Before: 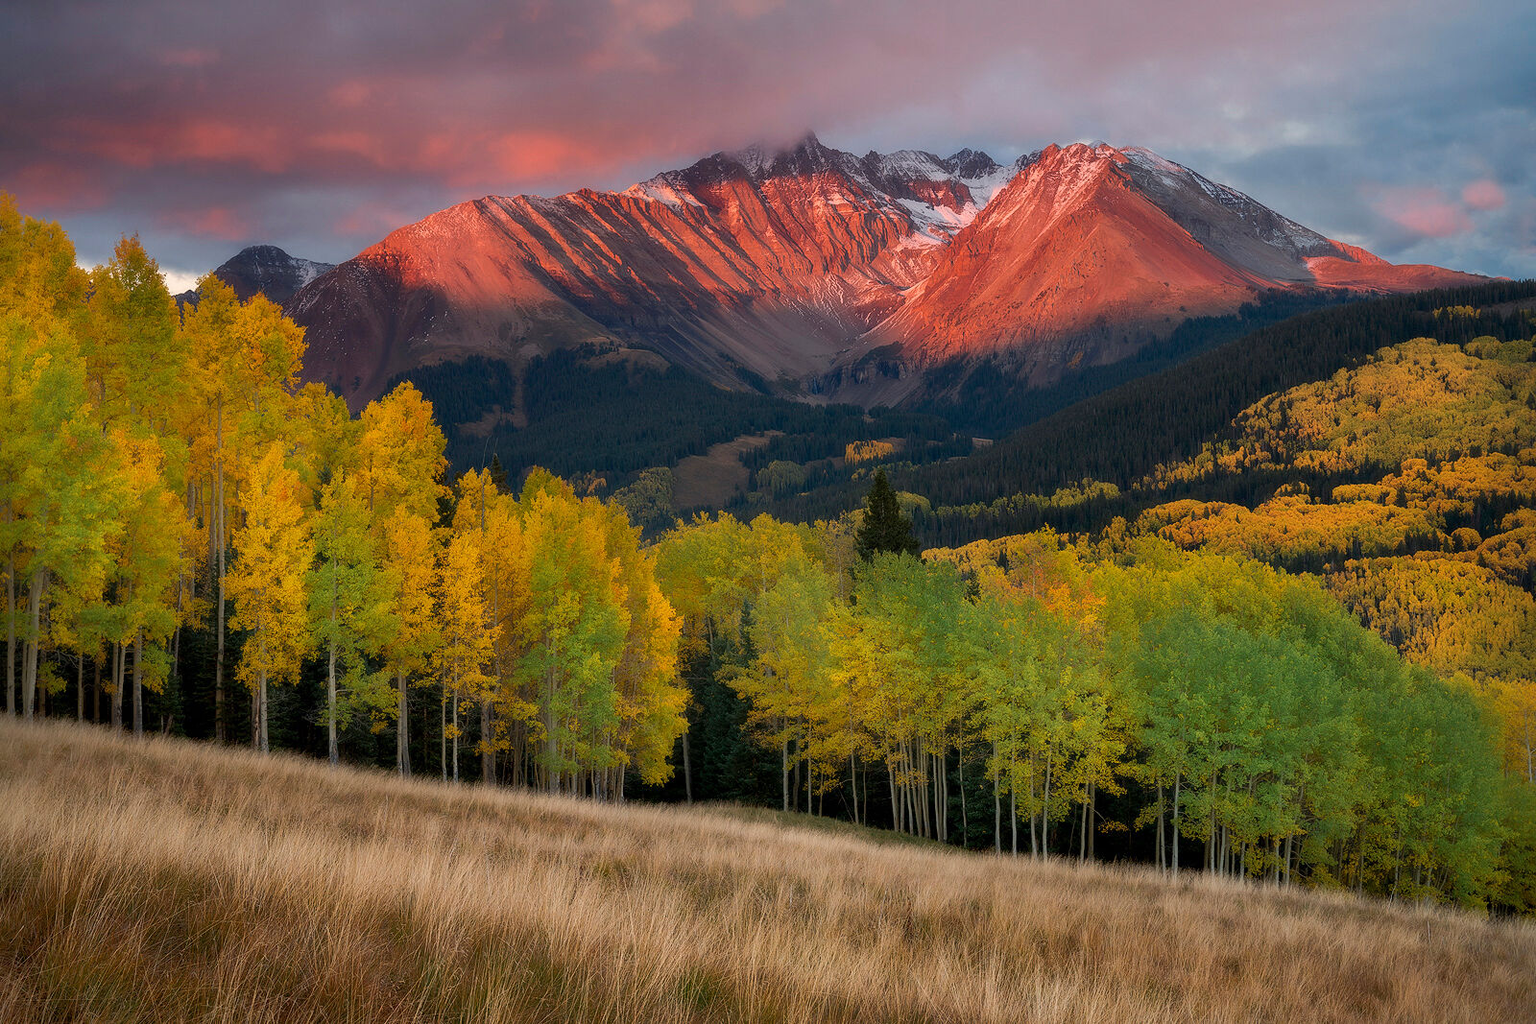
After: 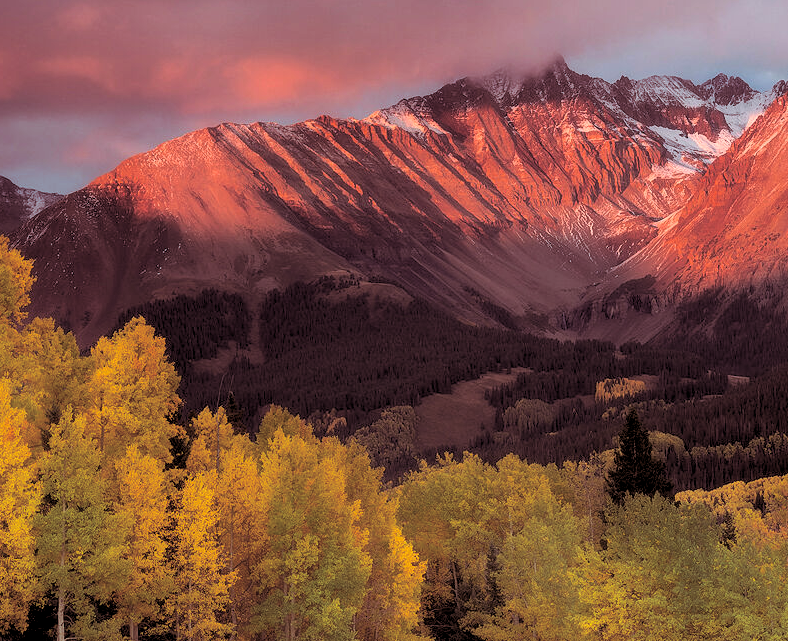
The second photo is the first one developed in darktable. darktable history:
split-toning: on, module defaults
crop: left 17.835%, top 7.675%, right 32.881%, bottom 32.213%
rgb levels: levels [[0.01, 0.419, 0.839], [0, 0.5, 1], [0, 0.5, 1]]
